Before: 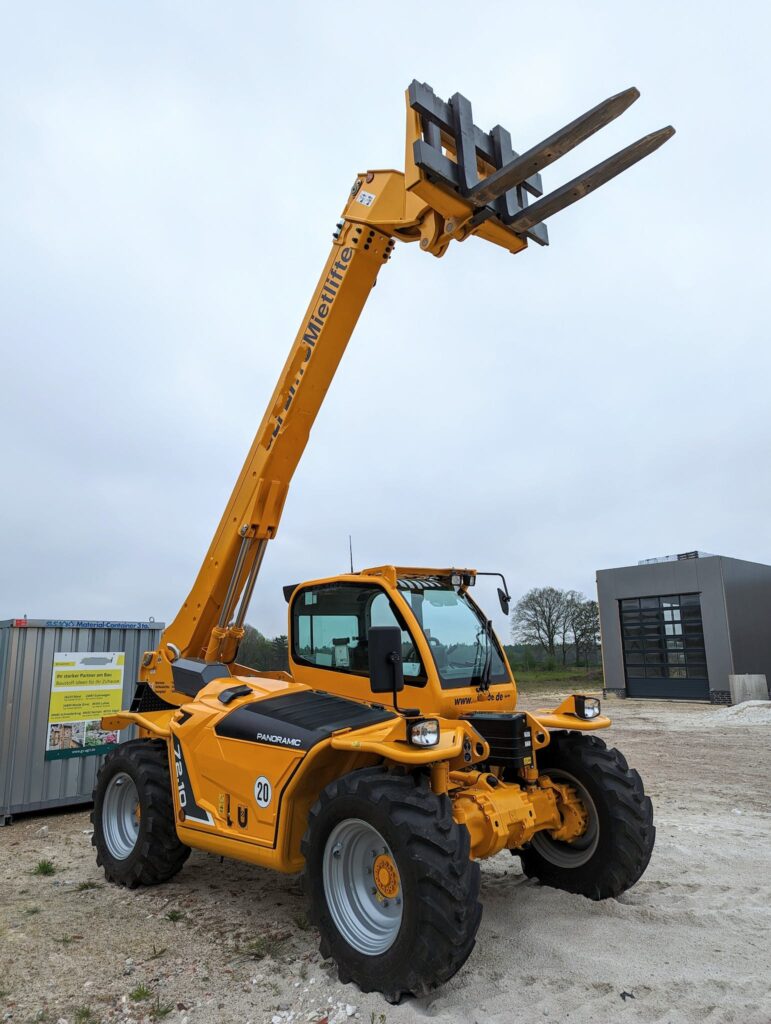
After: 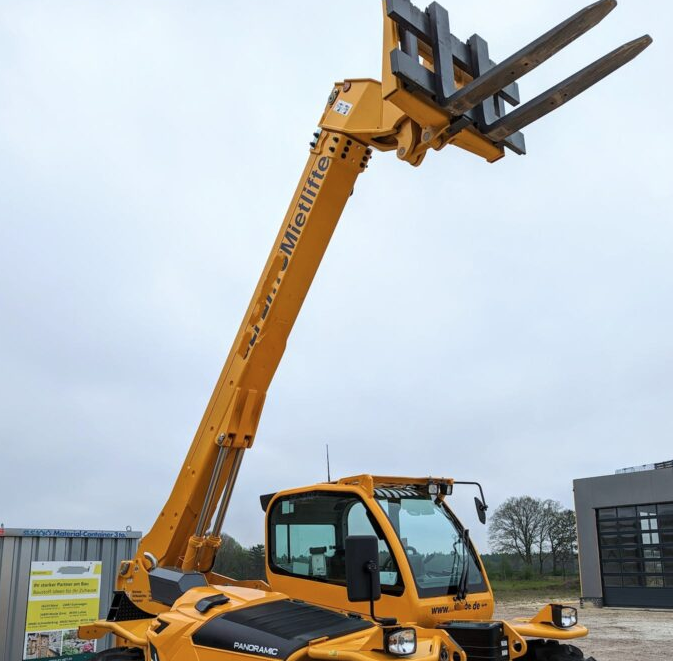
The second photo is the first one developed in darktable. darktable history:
contrast brightness saturation: saturation -0.05
crop: left 3.015%, top 8.969%, right 9.647%, bottom 26.457%
